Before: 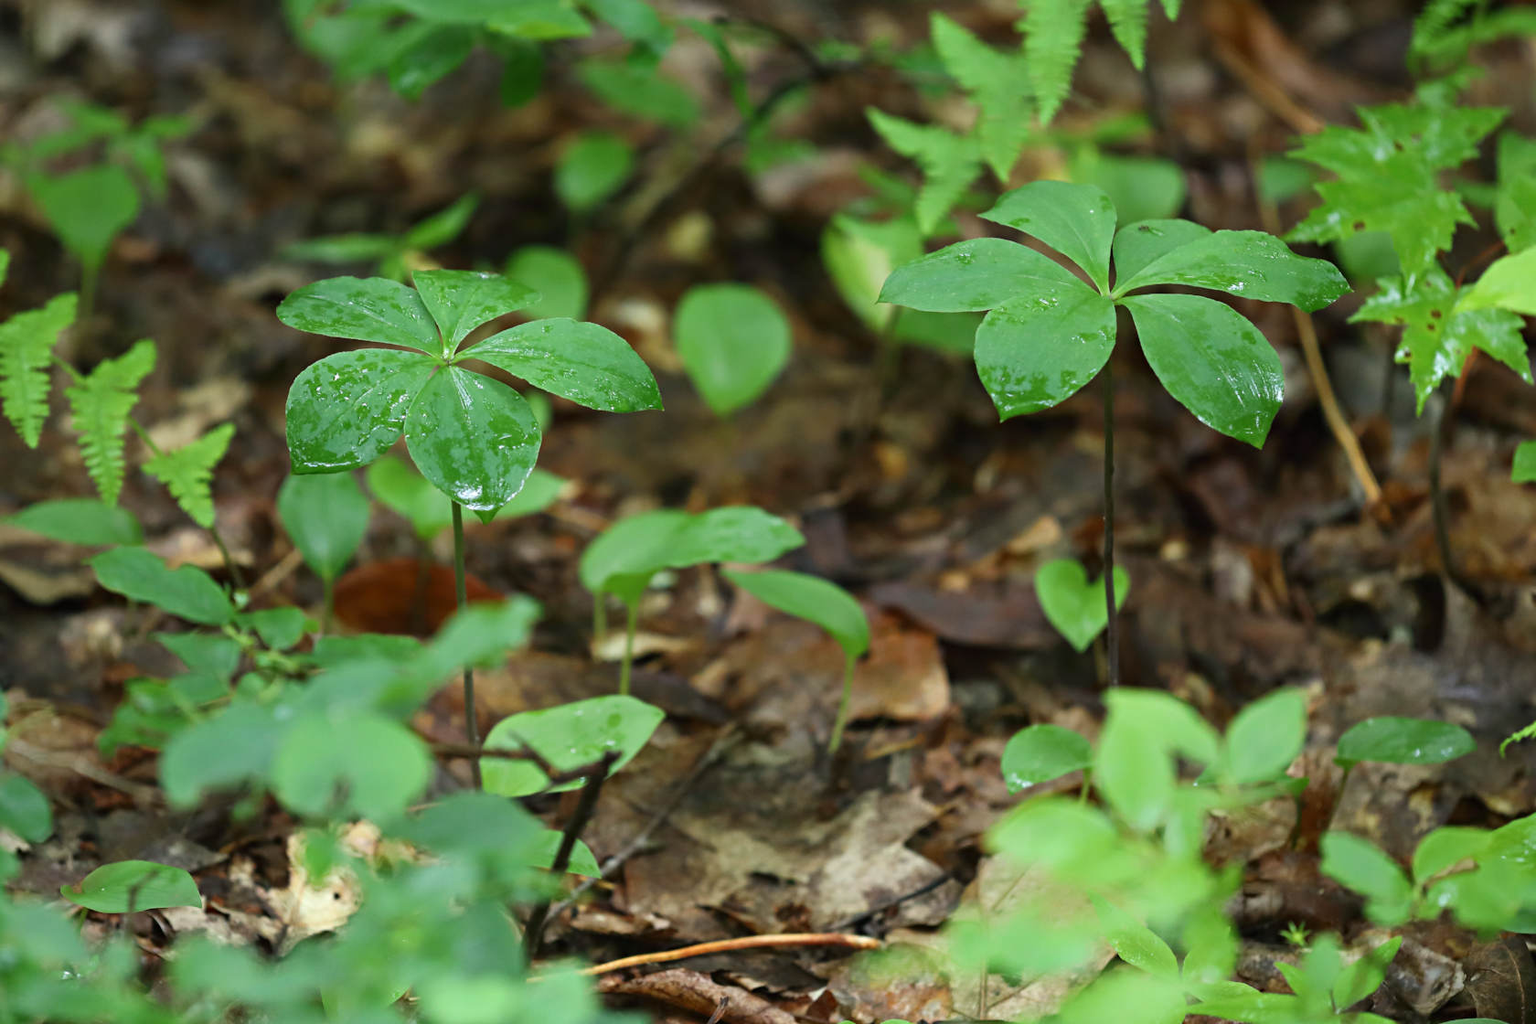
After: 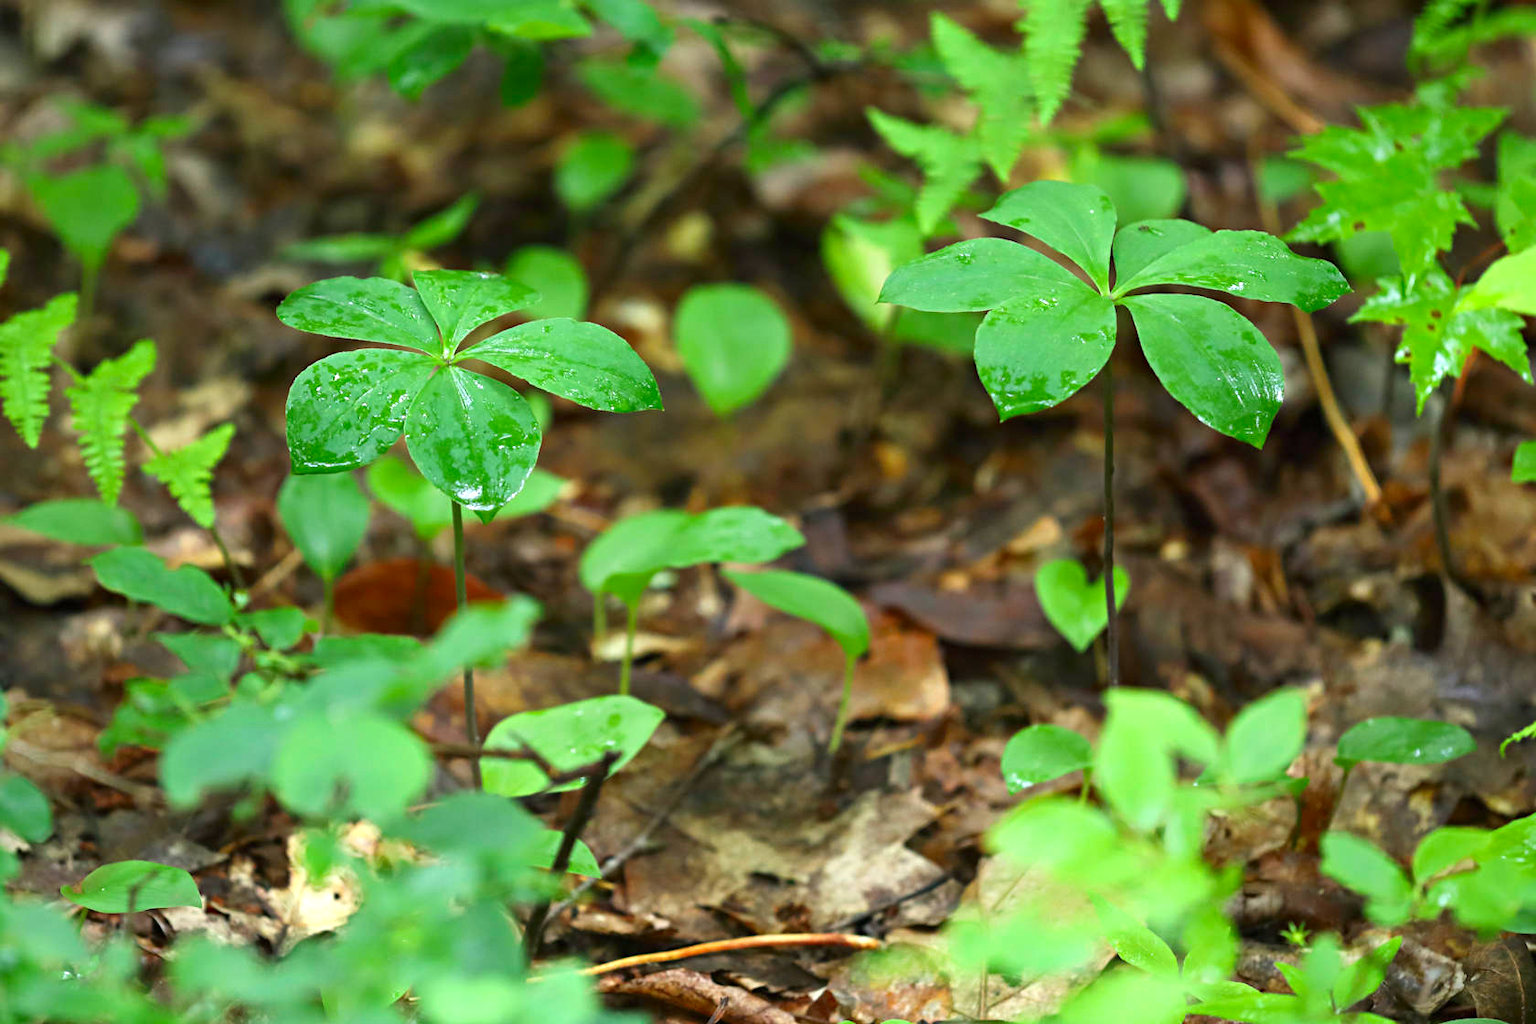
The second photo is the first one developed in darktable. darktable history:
color zones: curves: ch0 [(0, 0.613) (0.01, 0.613) (0.245, 0.448) (0.498, 0.529) (0.642, 0.665) (0.879, 0.777) (0.99, 0.613)]; ch1 [(0, 0) (0.143, 0) (0.286, 0) (0.429, 0) (0.571, 0) (0.714, 0) (0.857, 0)], mix -121.96%
exposure: black level correction 0.001, exposure 0.5 EV, compensate exposure bias true, compensate highlight preservation false
